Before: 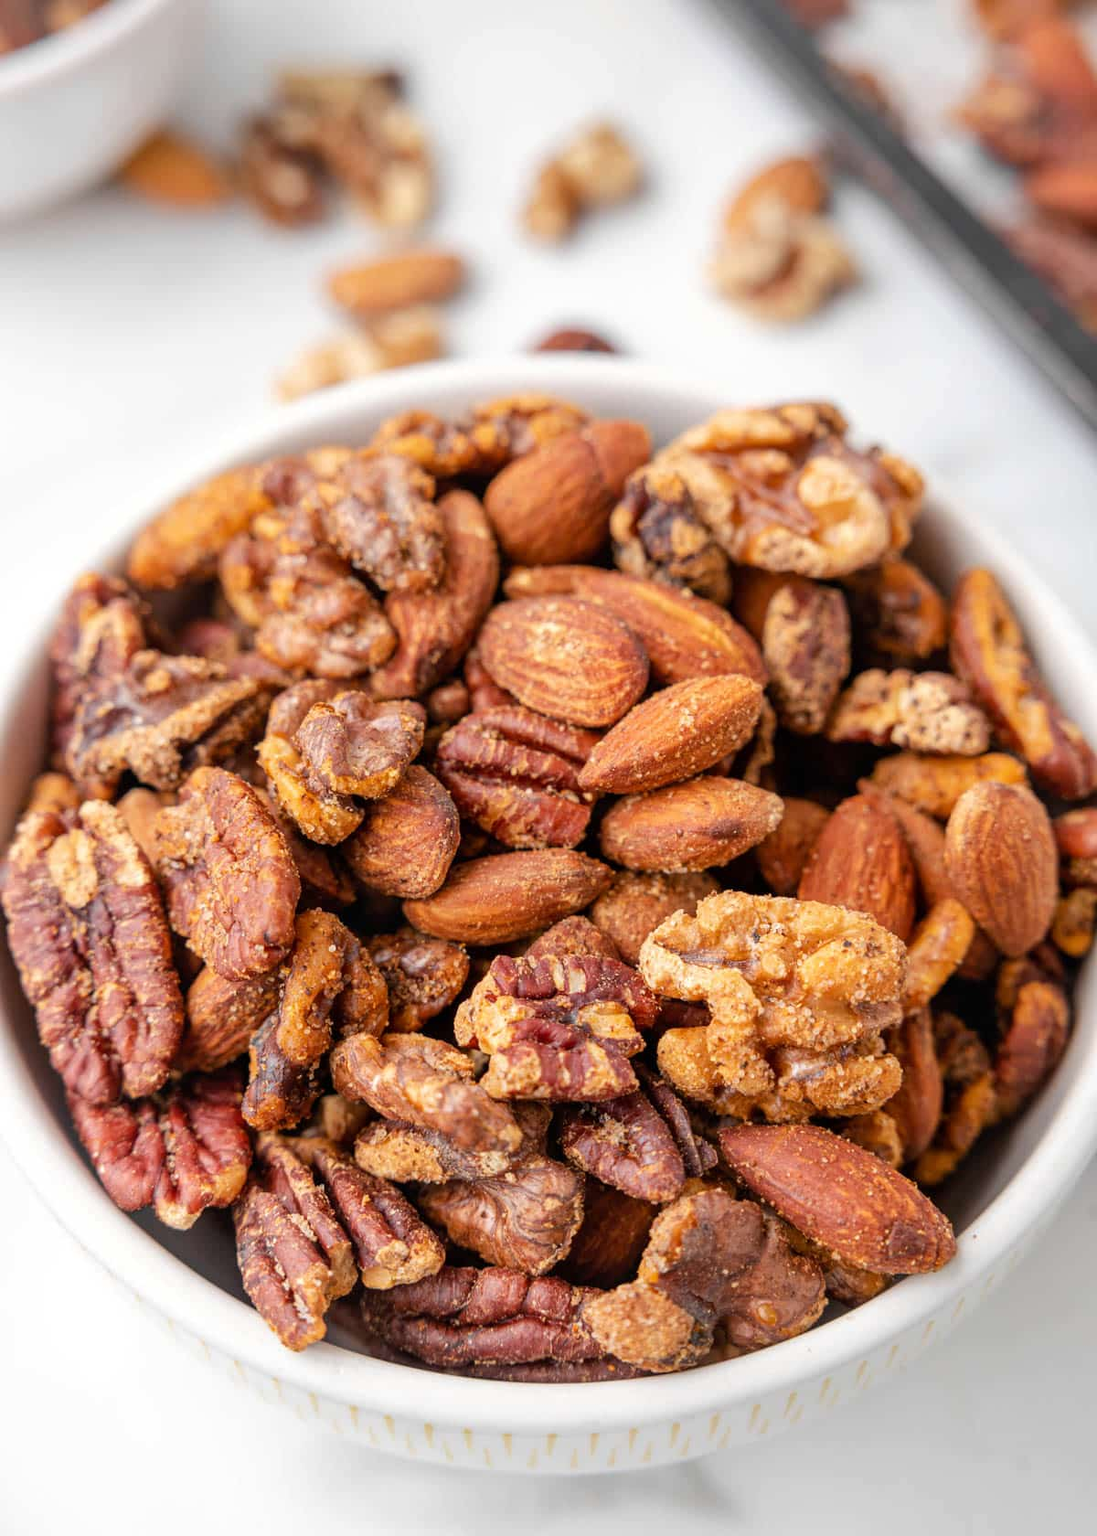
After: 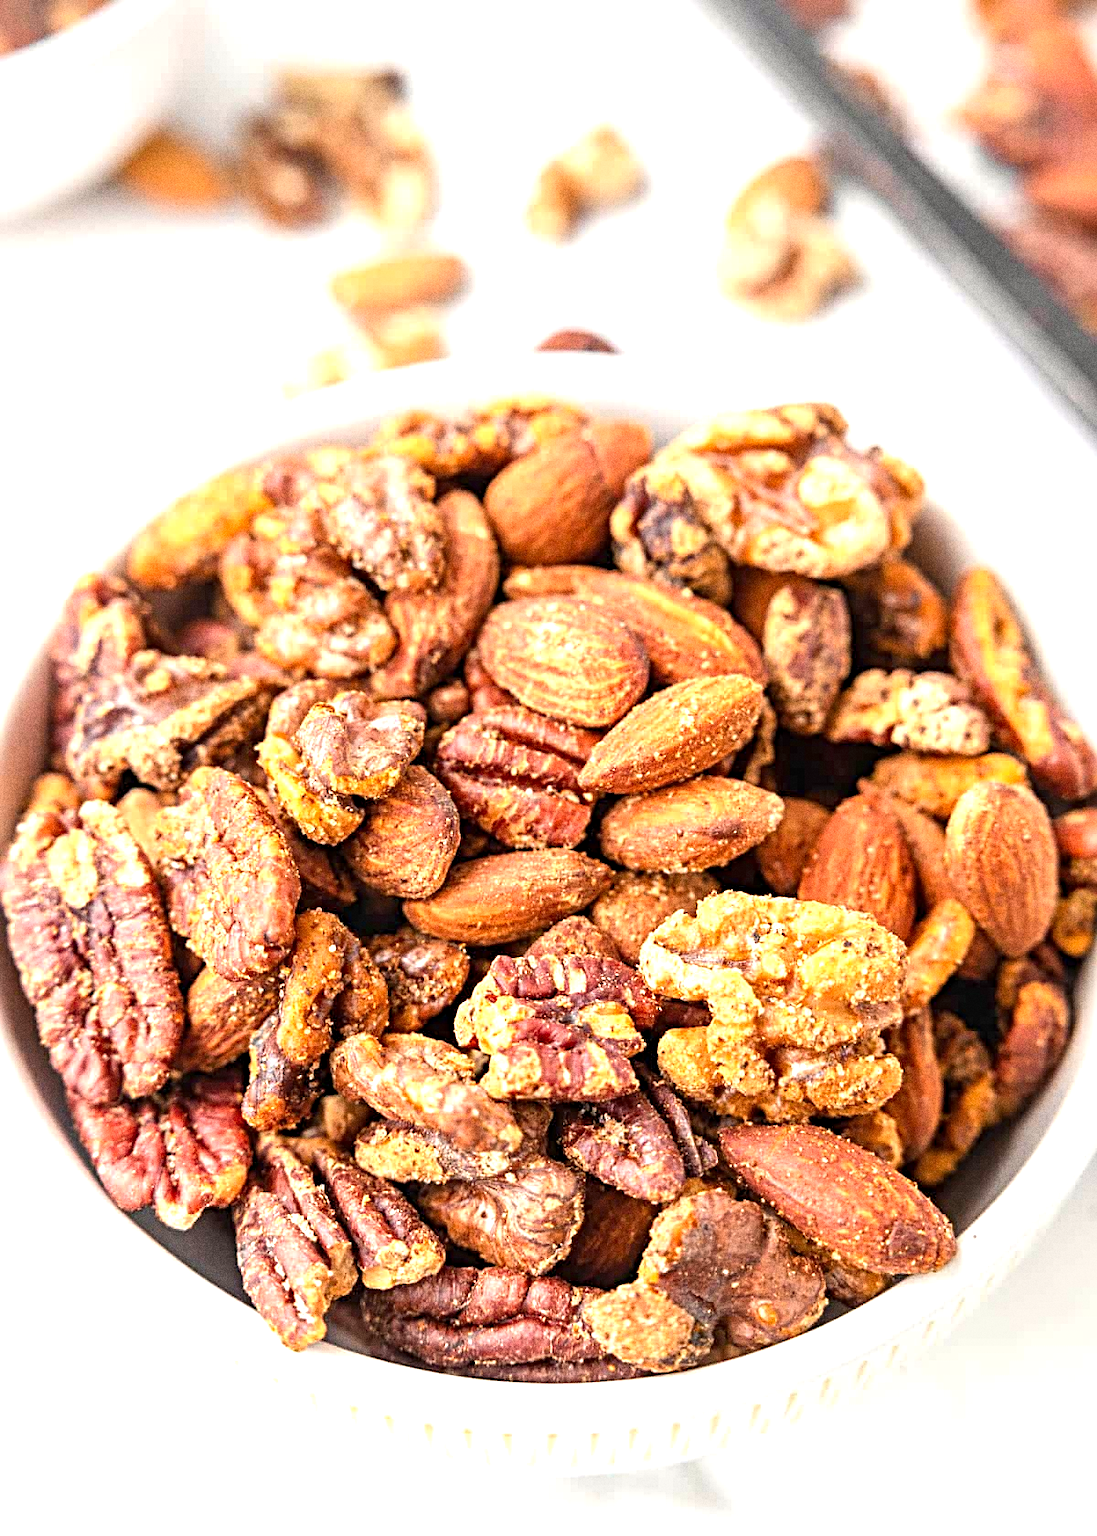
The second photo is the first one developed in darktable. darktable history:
color correction: highlights b* 3
exposure: black level correction 0, exposure 1 EV, compensate exposure bias true, compensate highlight preservation false
grain: coarseness 0.09 ISO, strength 40%
sharpen: radius 4.883
